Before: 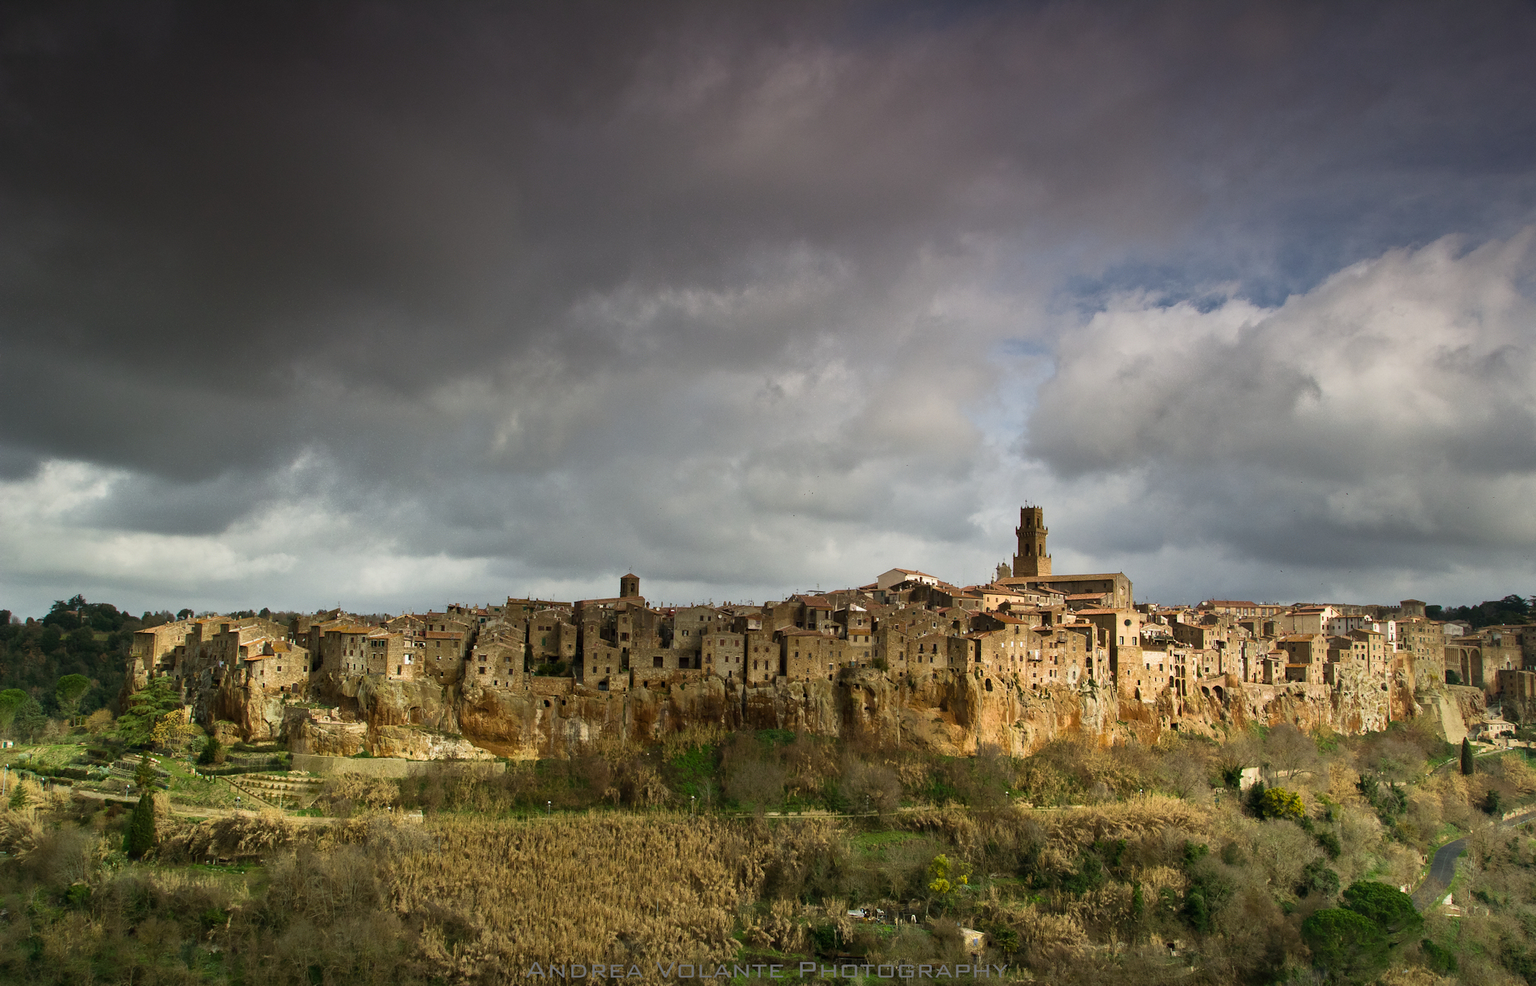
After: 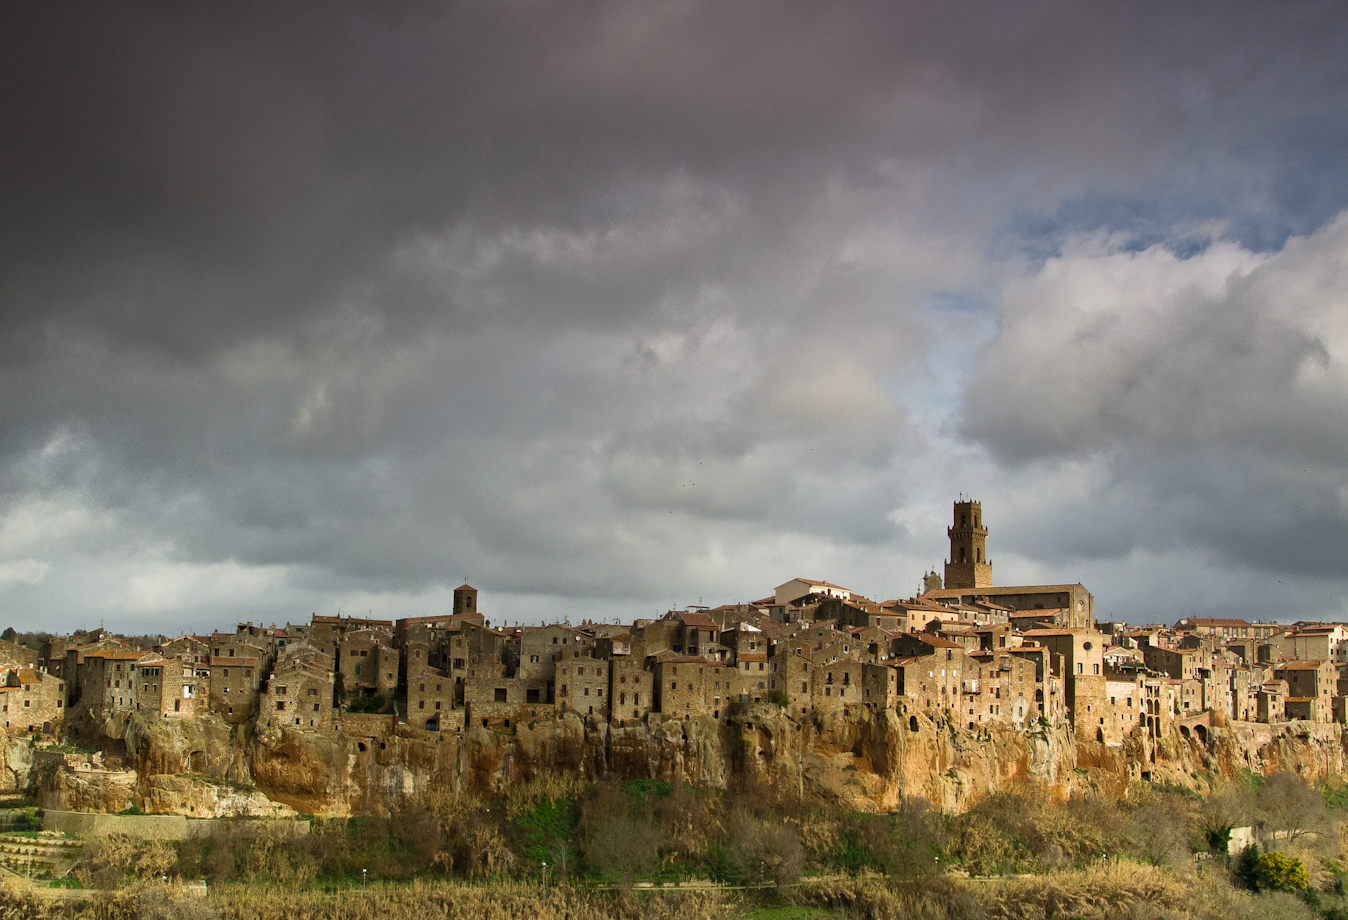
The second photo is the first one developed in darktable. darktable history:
crop and rotate: left 16.784%, top 10.742%, right 13.006%, bottom 14.519%
